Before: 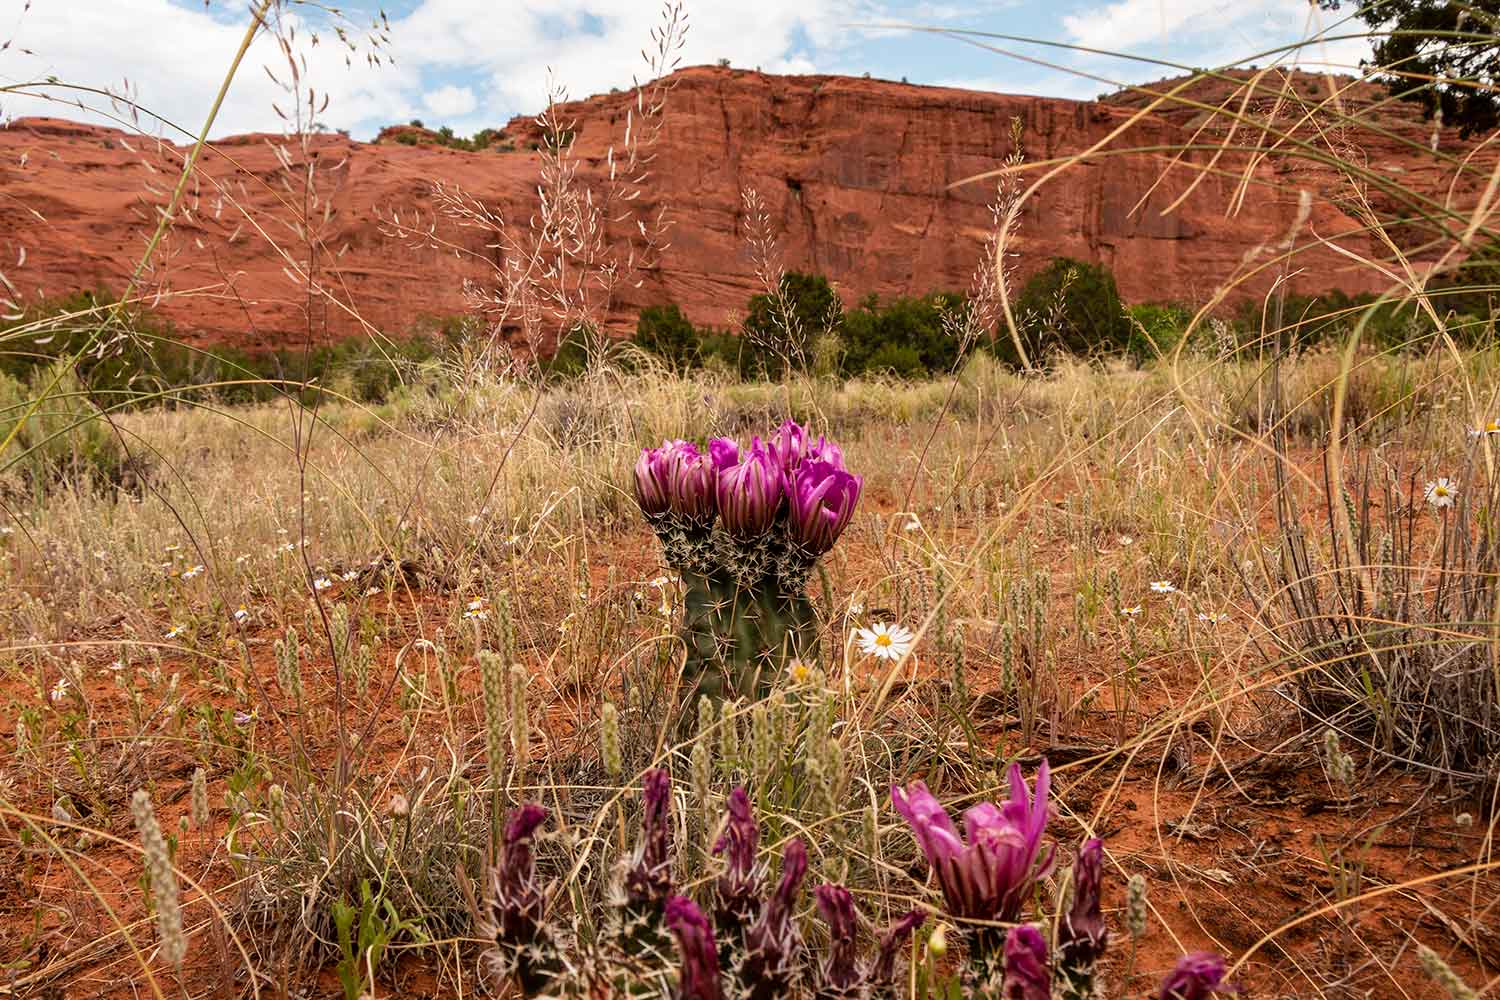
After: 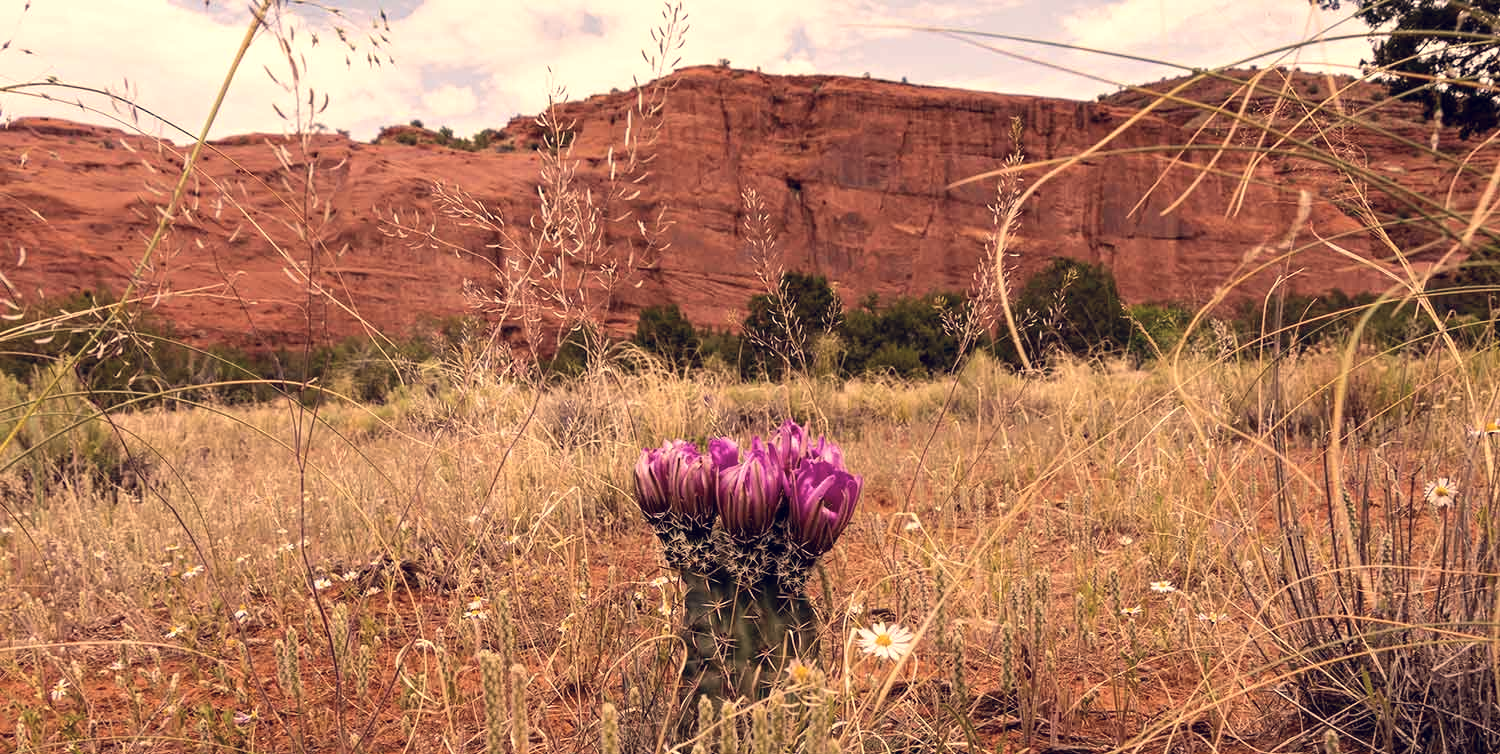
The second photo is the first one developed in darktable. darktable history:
crop: bottom 24.519%
color correction: highlights a* 19.74, highlights b* 26.87, shadows a* 3.45, shadows b* -18.02, saturation 0.73
exposure: black level correction 0, exposure 0.199 EV, compensate highlight preservation false
